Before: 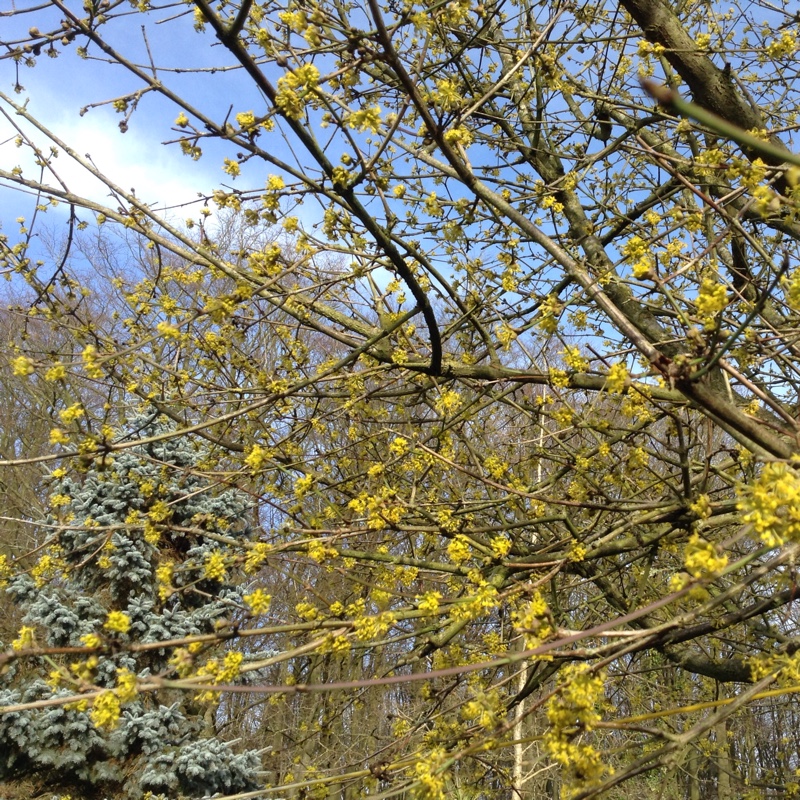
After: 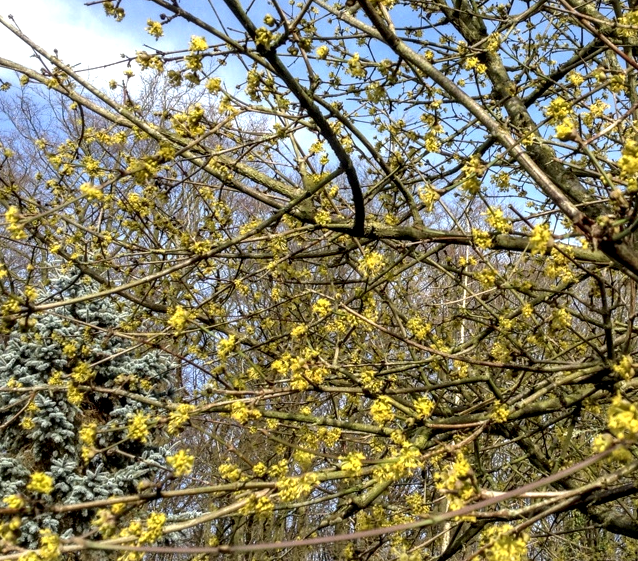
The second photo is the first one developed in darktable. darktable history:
tone equalizer: on, module defaults
crop: left 9.698%, top 17.422%, right 10.495%, bottom 12.379%
local contrast: detail 160%
